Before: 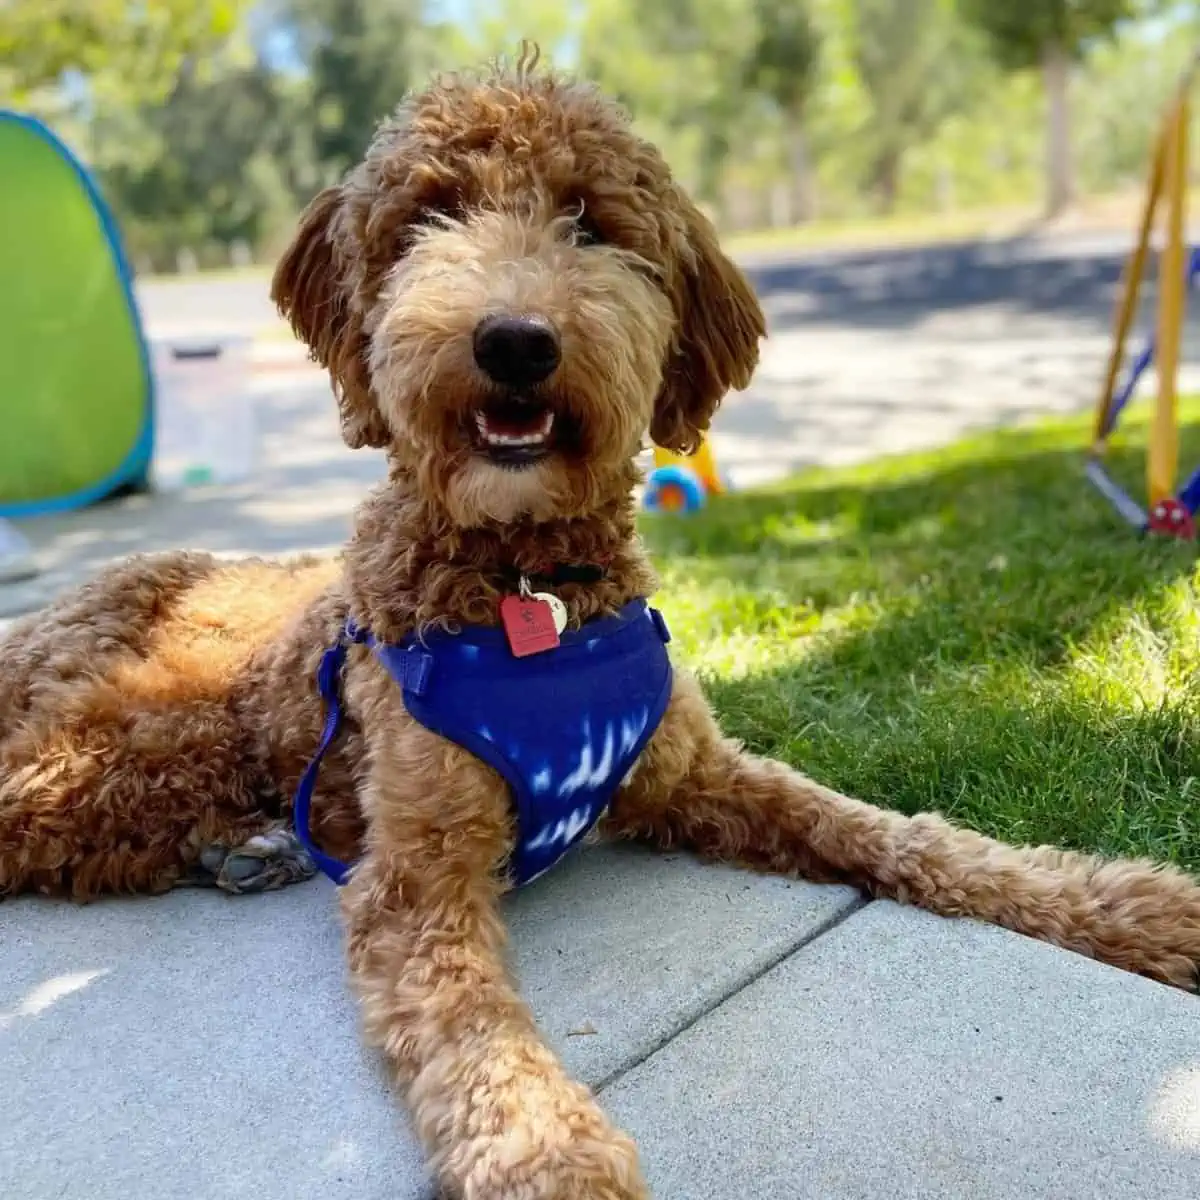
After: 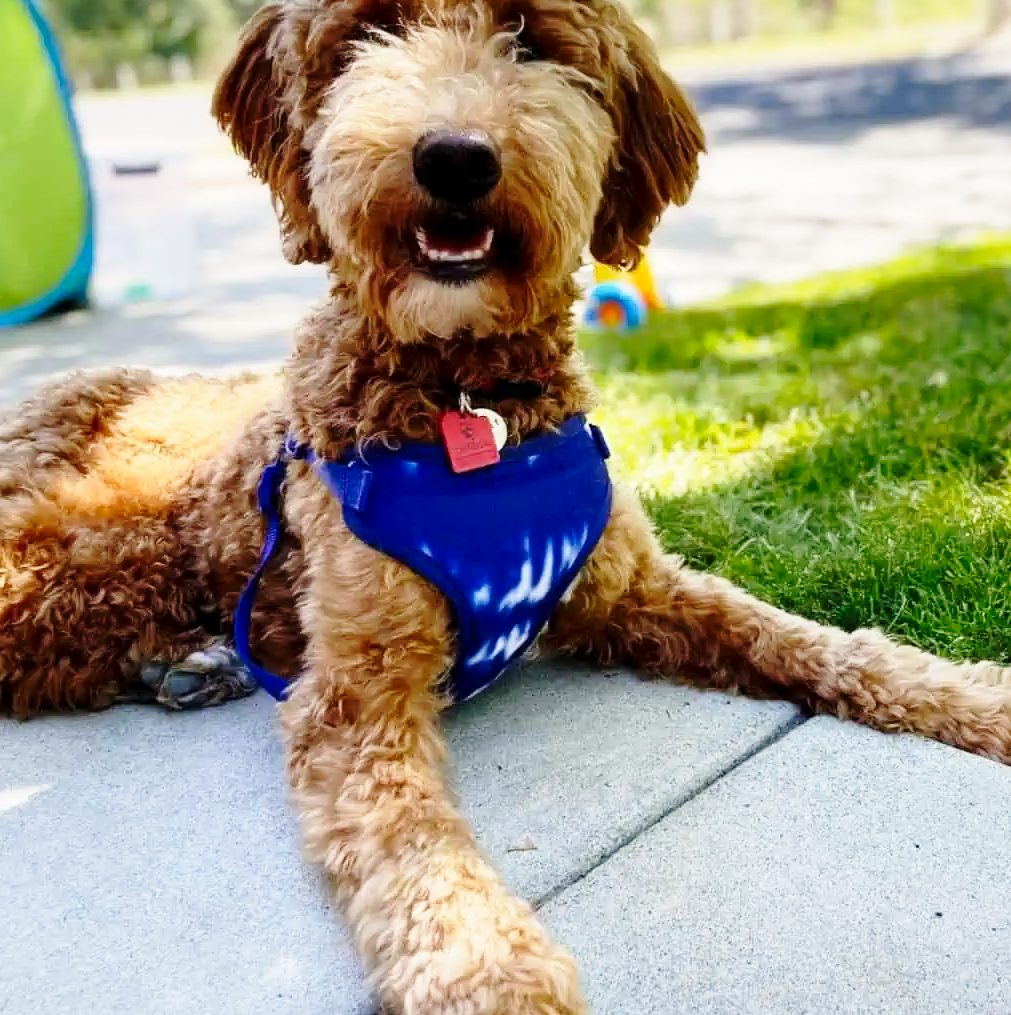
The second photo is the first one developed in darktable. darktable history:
local contrast: mode bilateral grid, contrast 19, coarseness 50, detail 103%, midtone range 0.2
crop and rotate: left 5.027%, top 15.394%, right 10.7%
base curve: curves: ch0 [(0, 0) (0.028, 0.03) (0.121, 0.232) (0.46, 0.748) (0.859, 0.968) (1, 1)], preserve colors none
exposure: black level correction 0.001, exposure -0.204 EV, compensate highlight preservation false
